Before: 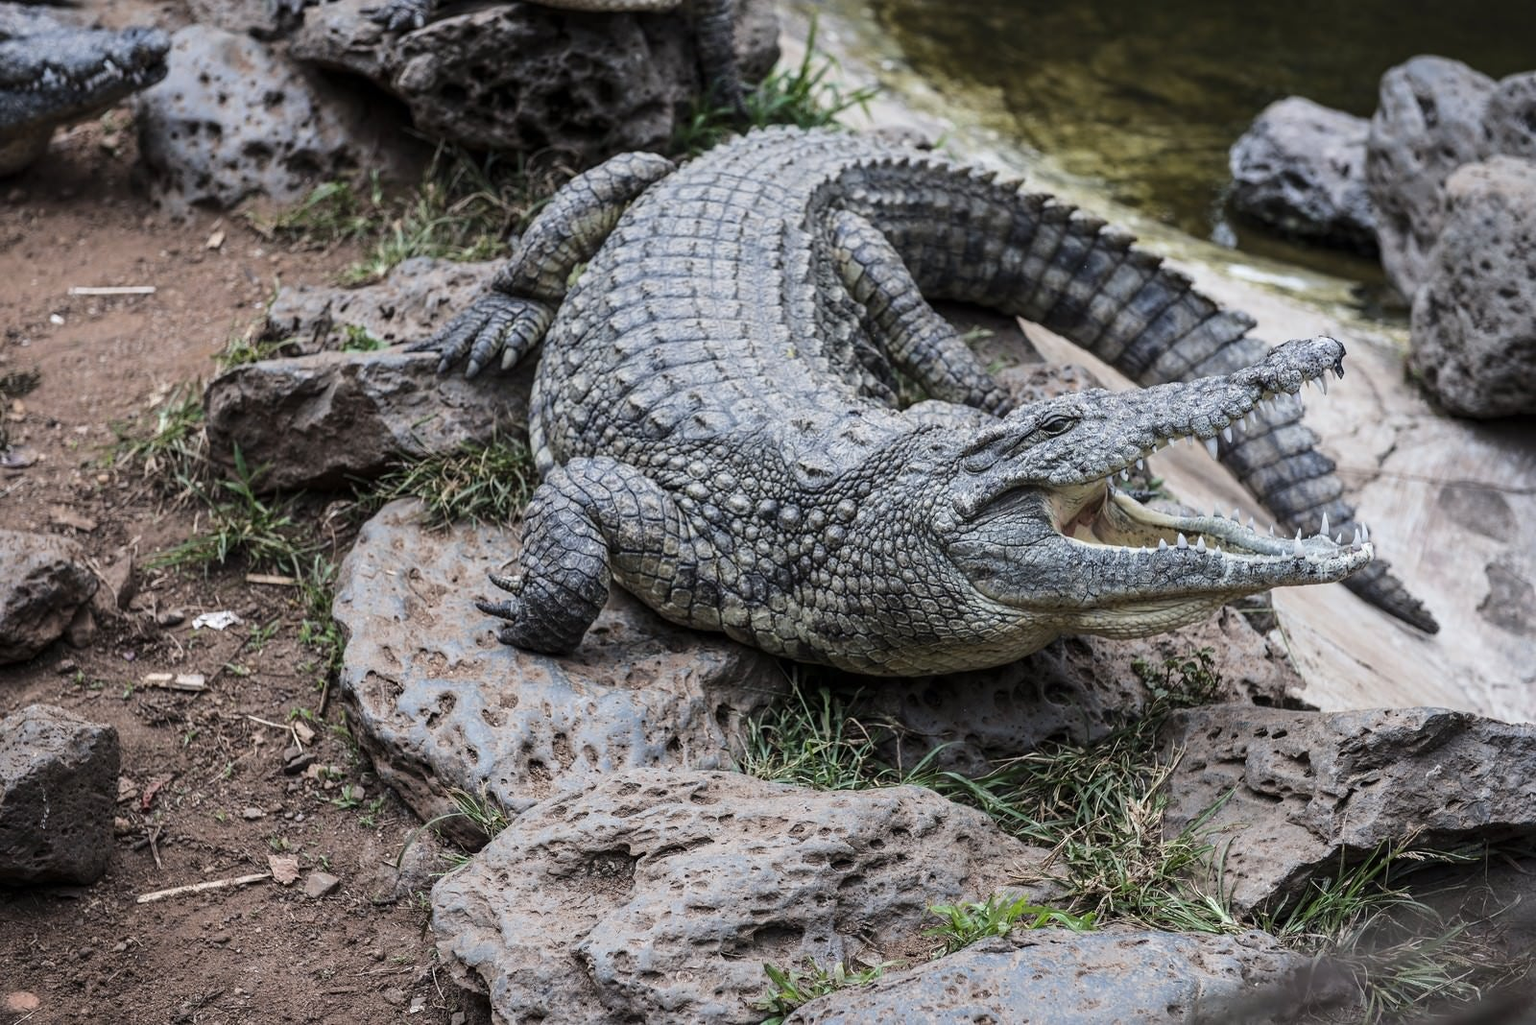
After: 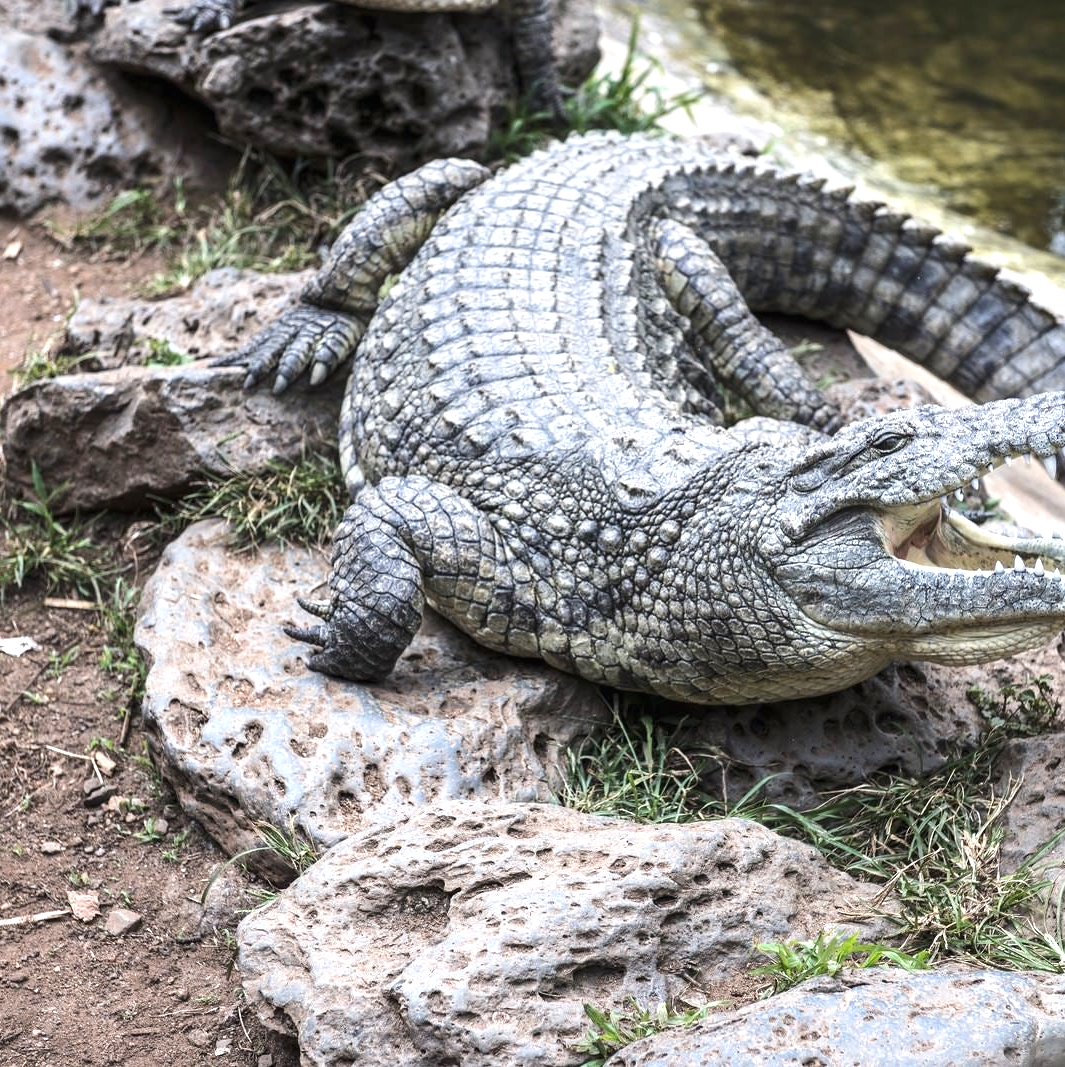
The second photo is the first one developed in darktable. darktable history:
exposure: black level correction 0, exposure 0.909 EV, compensate highlight preservation false
crop and rotate: left 13.369%, right 20.052%
